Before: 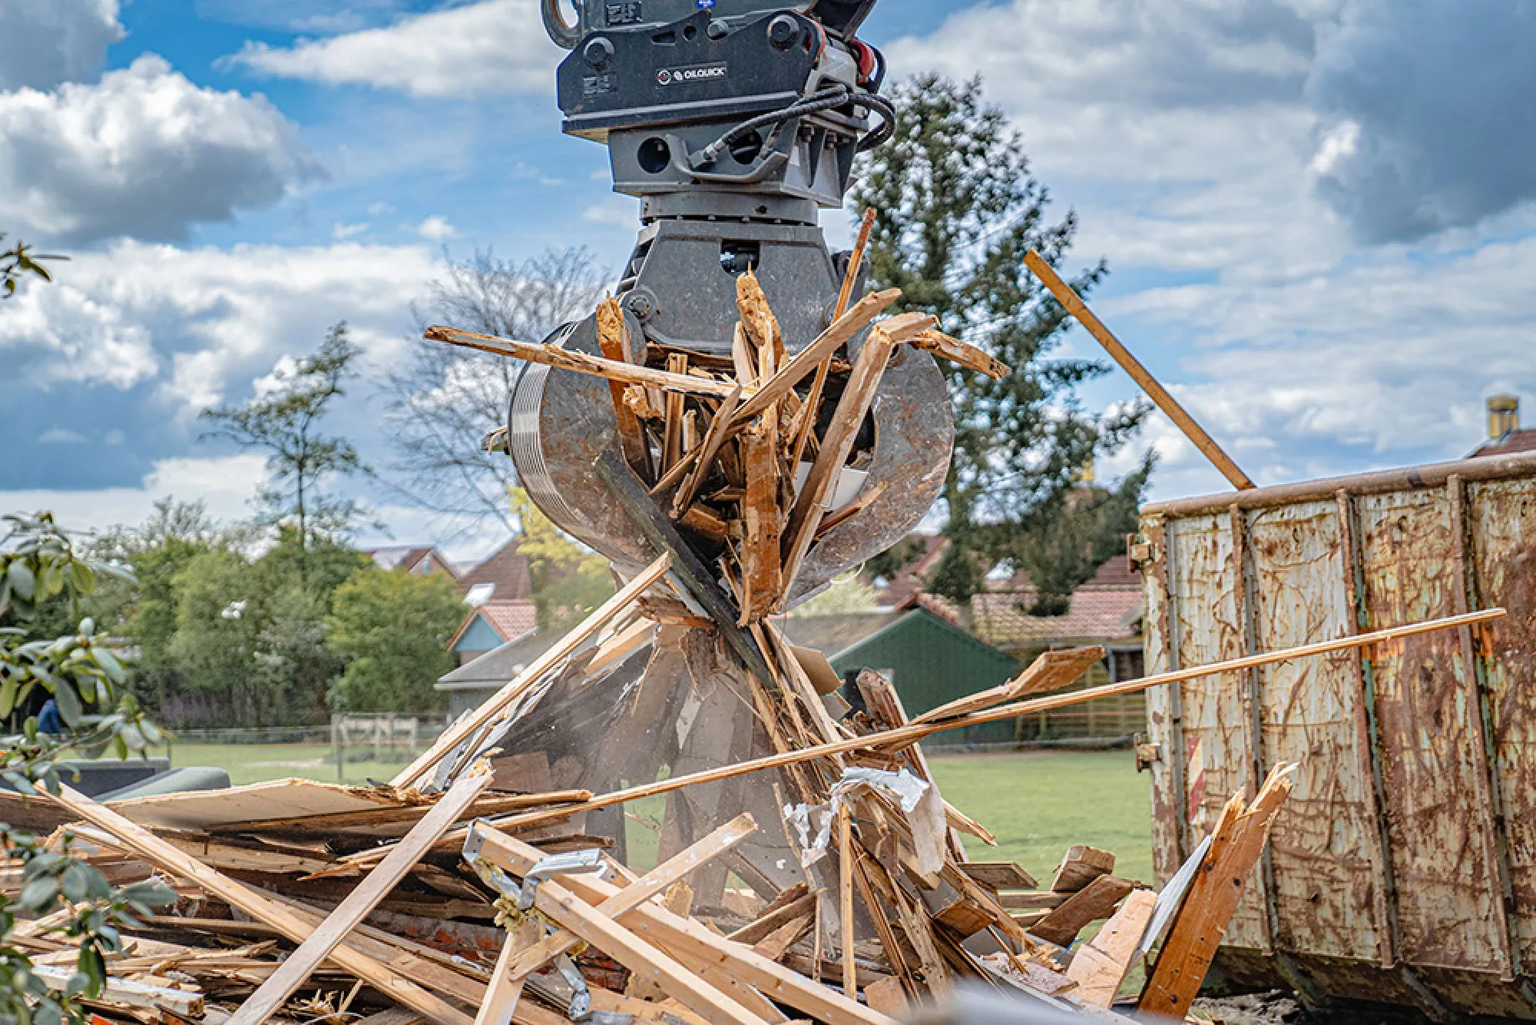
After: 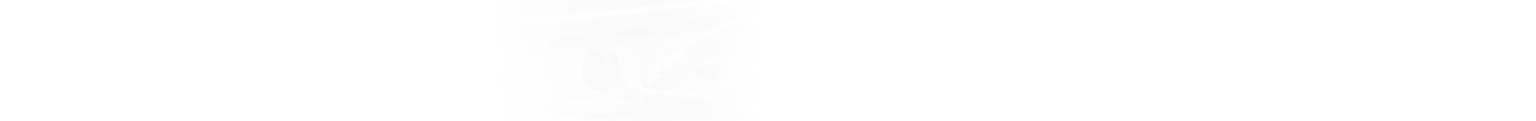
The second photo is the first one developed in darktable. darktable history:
crop and rotate: left 9.644%, top 9.491%, right 6.021%, bottom 80.509%
rgb levels: mode RGB, independent channels, levels [[0, 0.474, 1], [0, 0.5, 1], [0, 0.5, 1]]
bloom: size 85%, threshold 5%, strength 85%
color zones: curves: ch0 [(0.002, 0.589) (0.107, 0.484) (0.146, 0.249) (0.217, 0.352) (0.309, 0.525) (0.39, 0.404) (0.455, 0.169) (0.597, 0.055) (0.724, 0.212) (0.775, 0.691) (0.869, 0.571) (1, 0.587)]; ch1 [(0, 0) (0.143, 0) (0.286, 0) (0.429, 0) (0.571, 0) (0.714, 0) (0.857, 0)]
